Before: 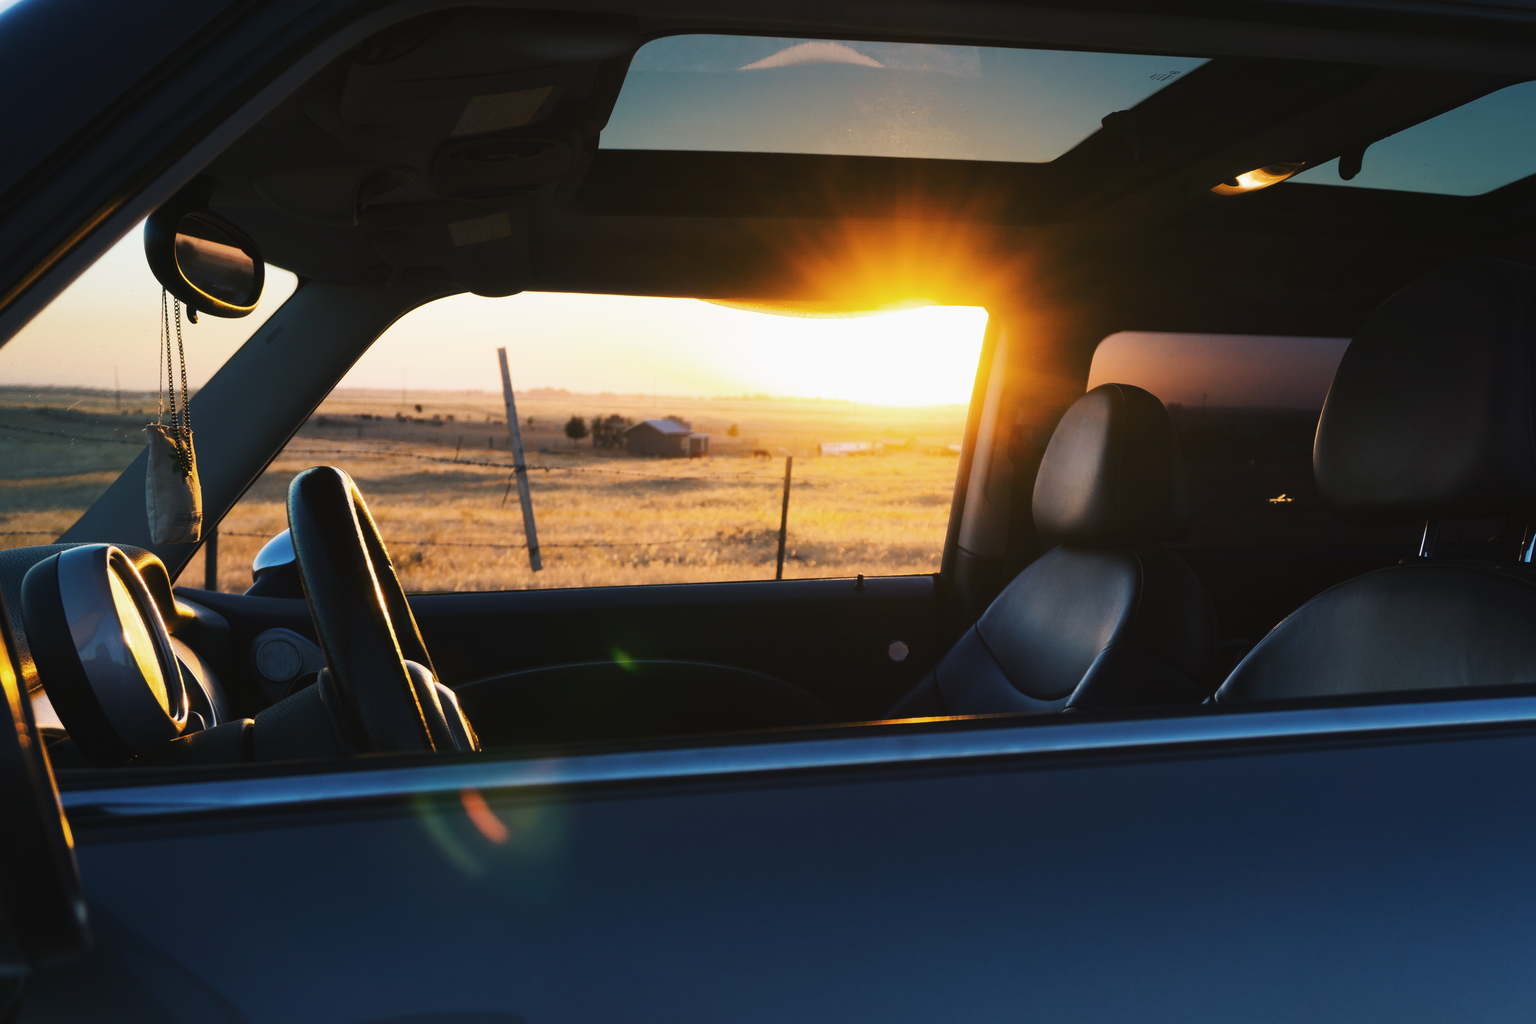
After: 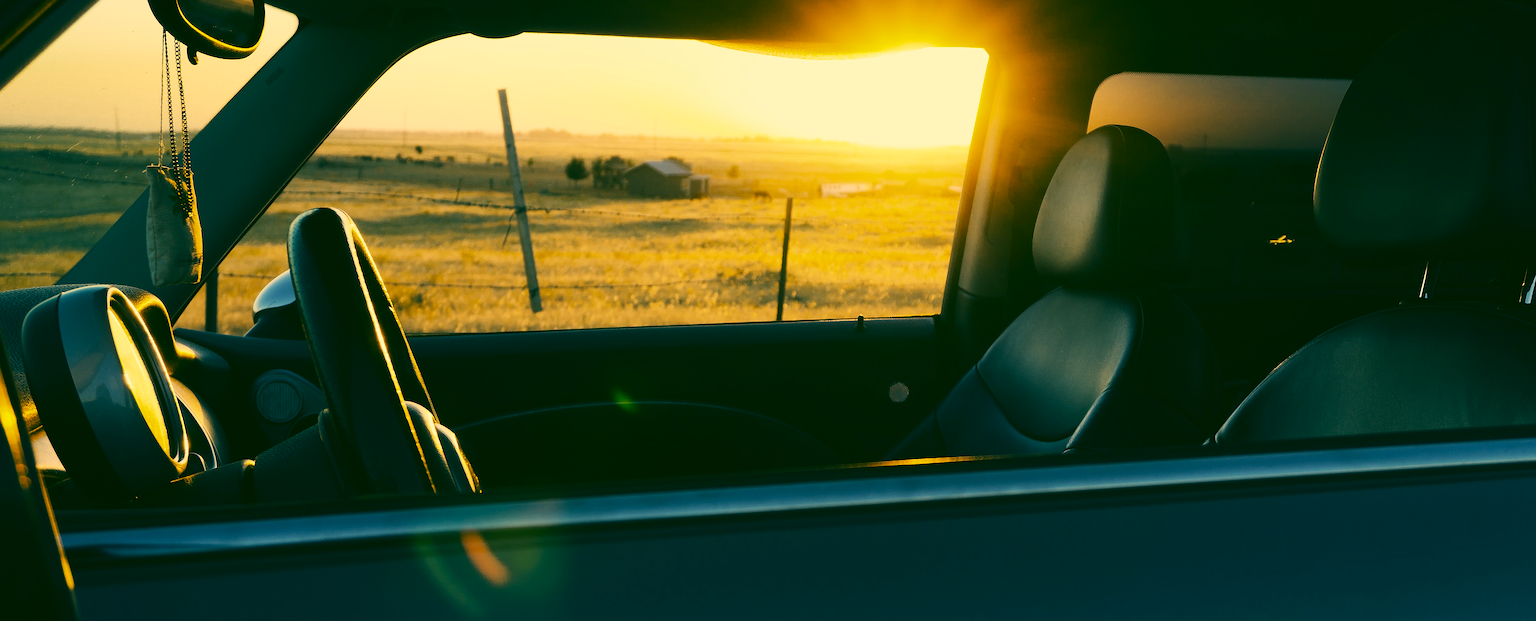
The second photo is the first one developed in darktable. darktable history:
crop and rotate: top 25.304%, bottom 13.961%
color correction: highlights a* 5.67, highlights b* 32.8, shadows a* -25.37, shadows b* 3.77
sharpen: on, module defaults
